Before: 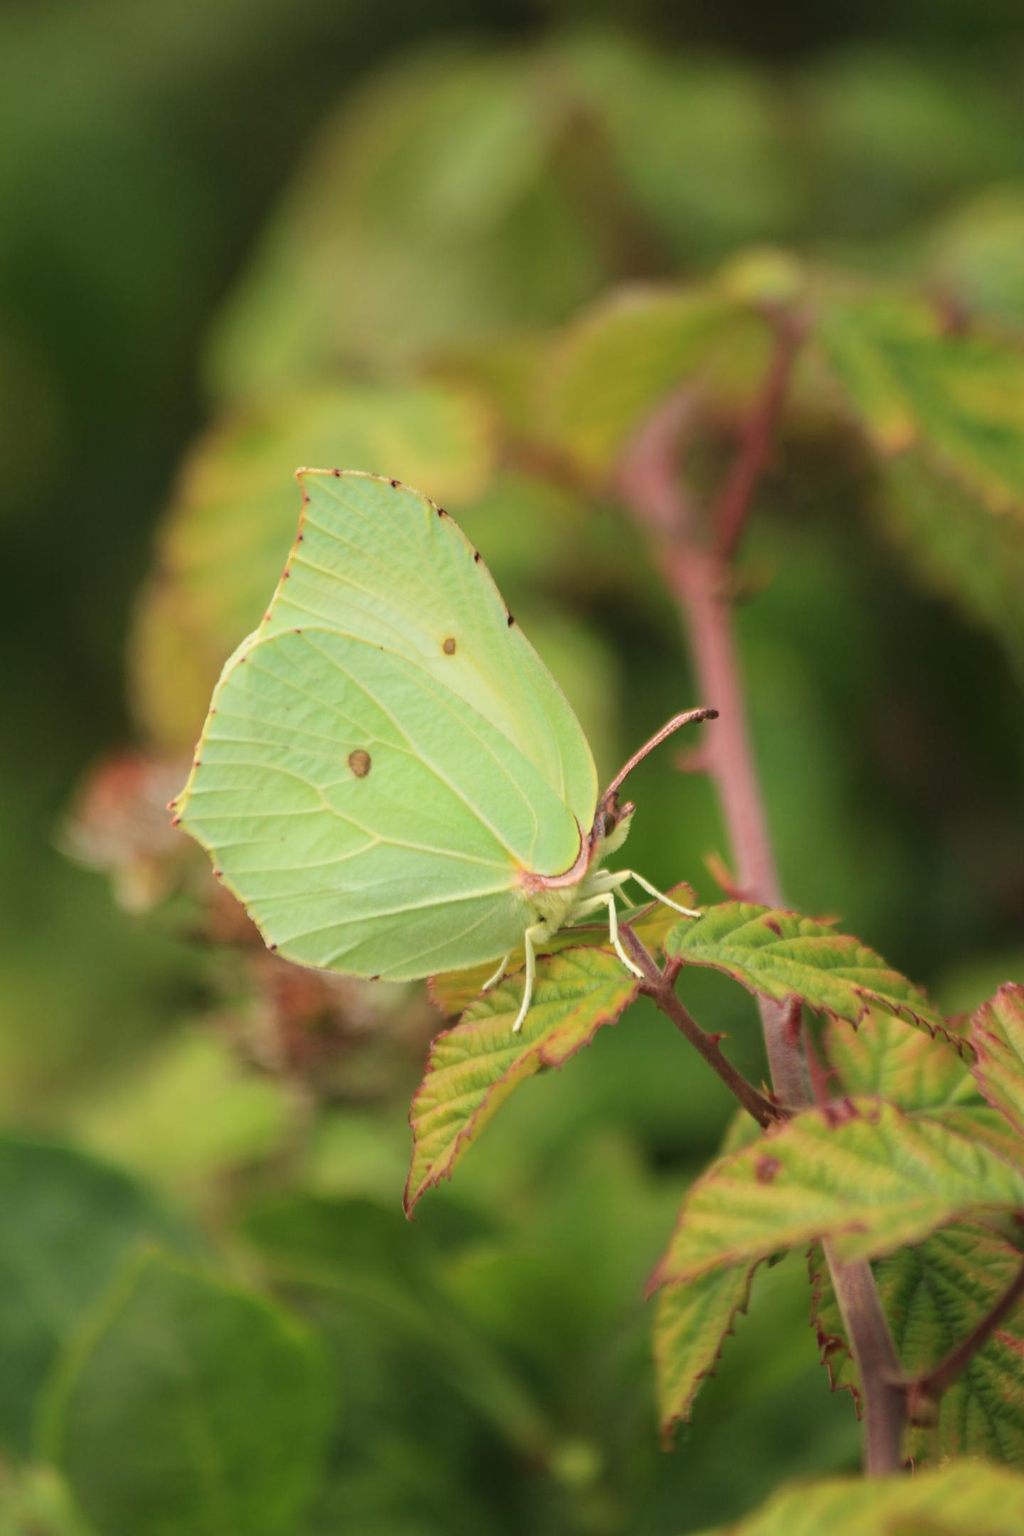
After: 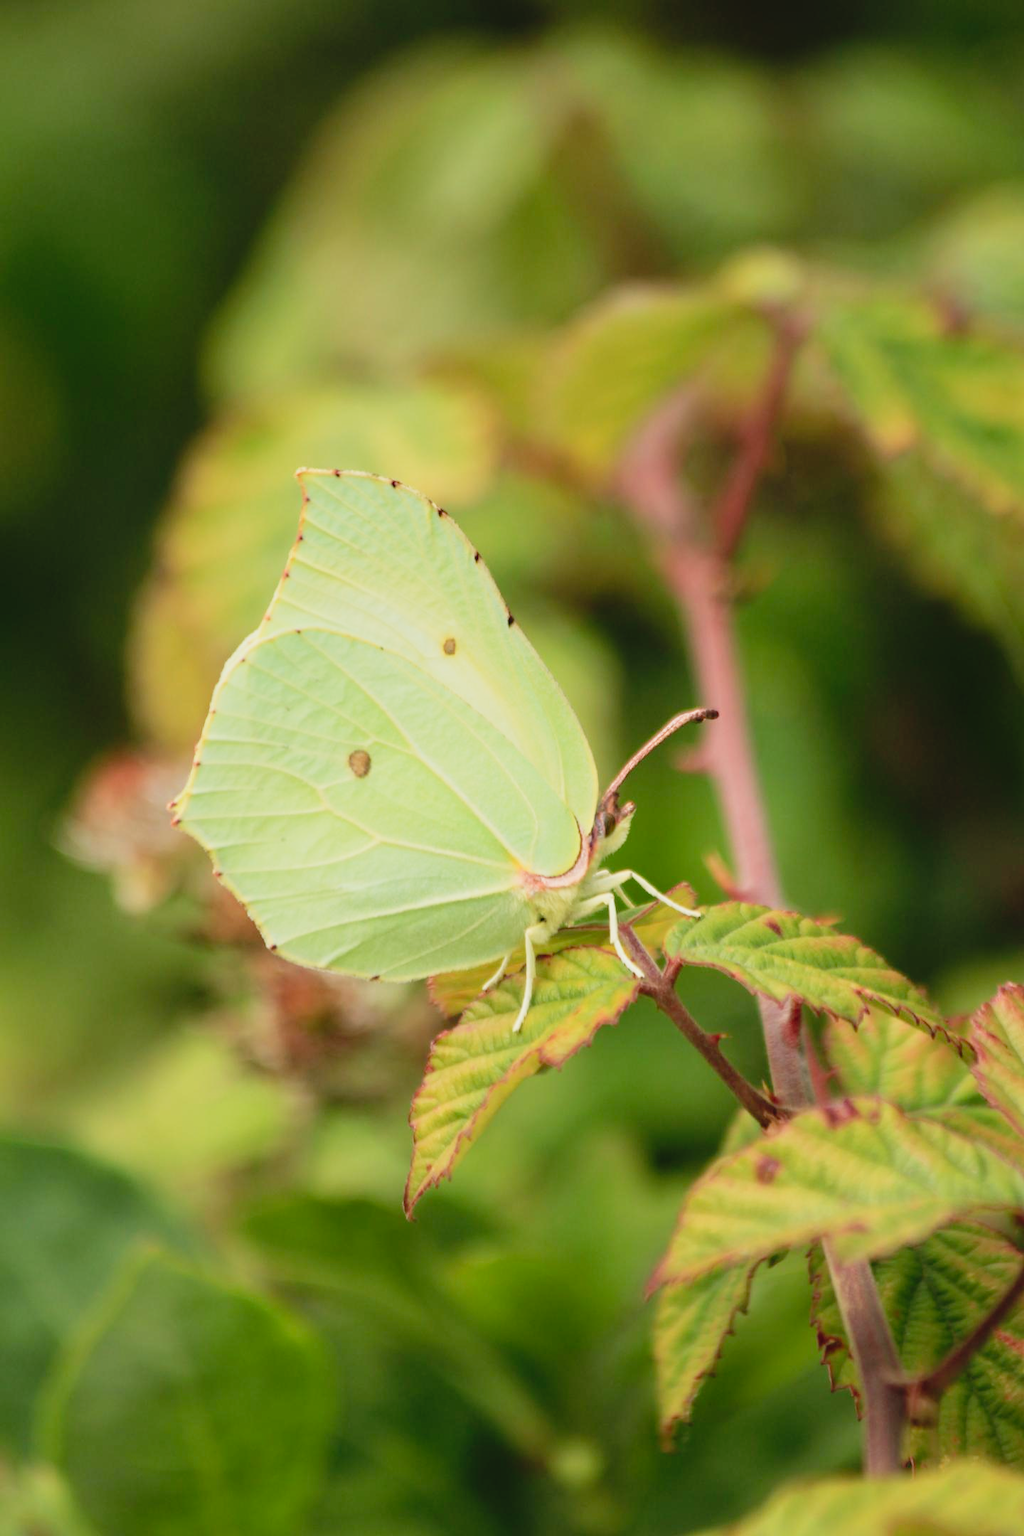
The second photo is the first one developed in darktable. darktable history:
tone curve: curves: ch0 [(0, 0.022) (0.114, 0.088) (0.282, 0.316) (0.446, 0.511) (0.613, 0.693) (0.786, 0.843) (0.999, 0.949)]; ch1 [(0, 0) (0.395, 0.343) (0.463, 0.427) (0.486, 0.474) (0.503, 0.5) (0.535, 0.522) (0.555, 0.546) (0.594, 0.614) (0.755, 0.793) (1, 1)]; ch2 [(0, 0) (0.369, 0.388) (0.449, 0.431) (0.501, 0.5) (0.528, 0.517) (0.561, 0.59) (0.612, 0.646) (0.697, 0.721) (1, 1)], preserve colors none
